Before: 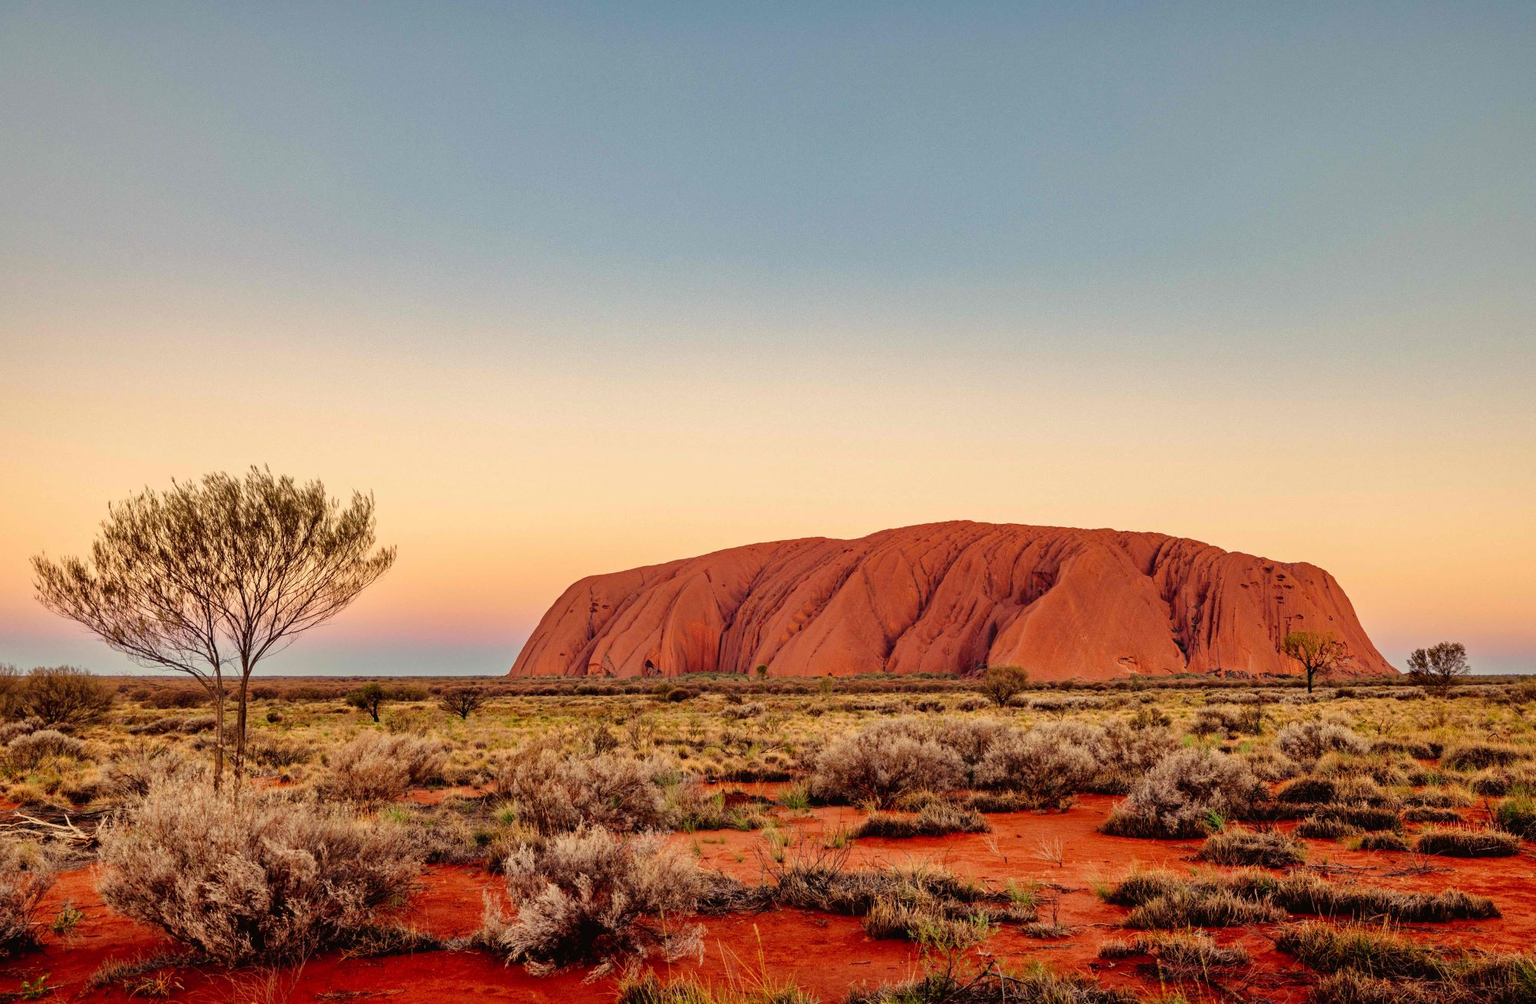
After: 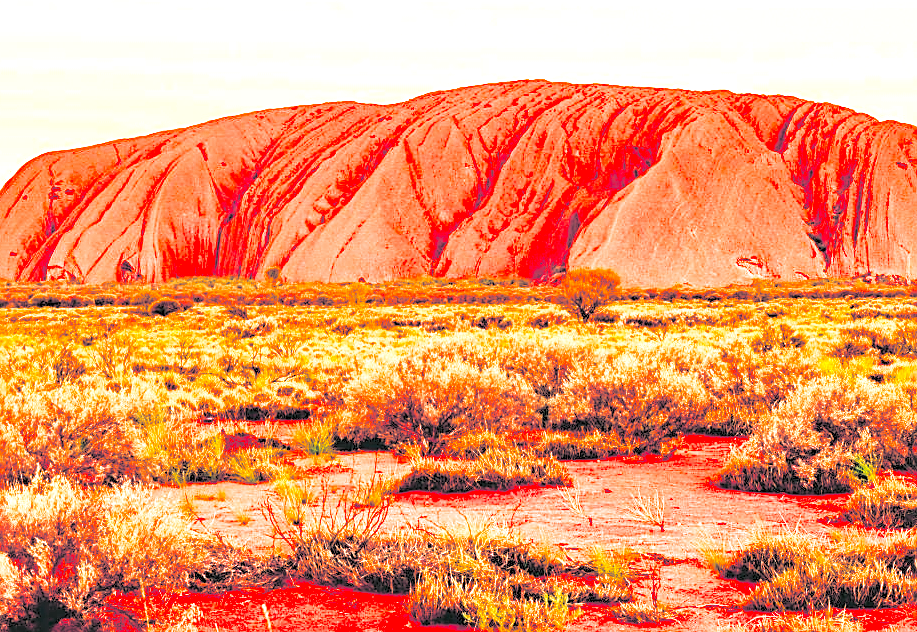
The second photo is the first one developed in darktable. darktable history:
levels: levels [0.008, 0.318, 0.836]
crop: left 35.976%, top 45.819%, right 18.162%, bottom 5.807%
base curve: curves: ch0 [(0, 0) (0.557, 0.834) (1, 1)]
color balance rgb: perceptual saturation grading › global saturation 20%, global vibrance 20%
sharpen: on, module defaults
split-toning: shadows › hue 186.43°, highlights › hue 49.29°, compress 30.29%
rgb levels: mode RGB, independent channels, levels [[0, 0.5, 1], [0, 0.521, 1], [0, 0.536, 1]]
exposure: exposure 0.217 EV, compensate highlight preservation false
